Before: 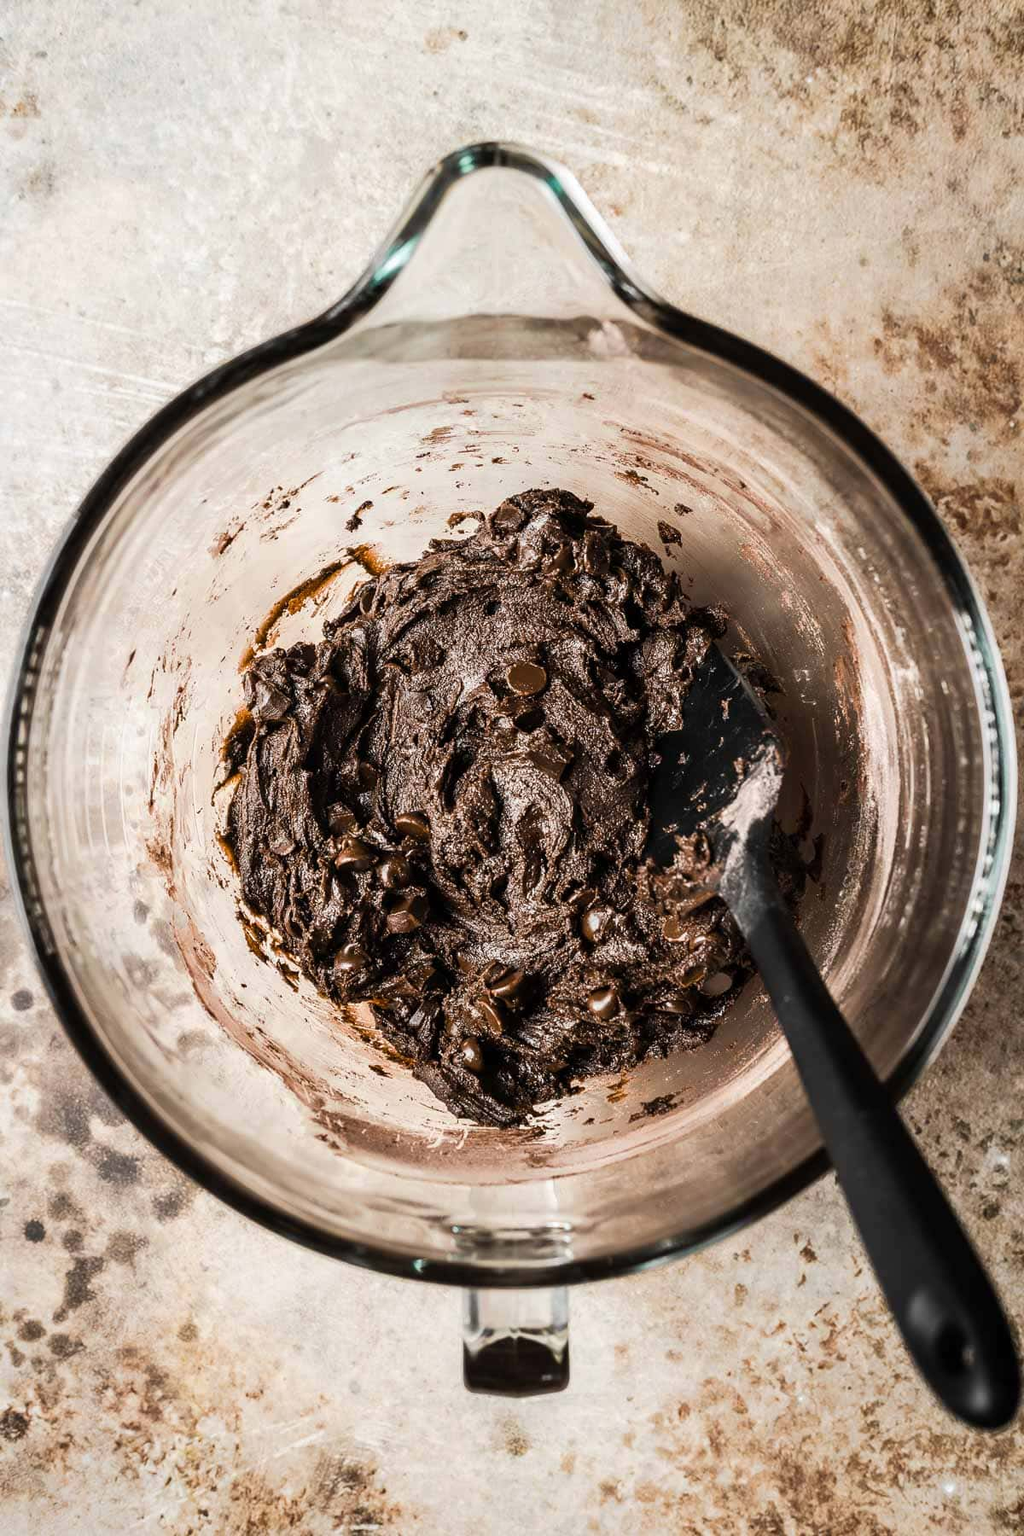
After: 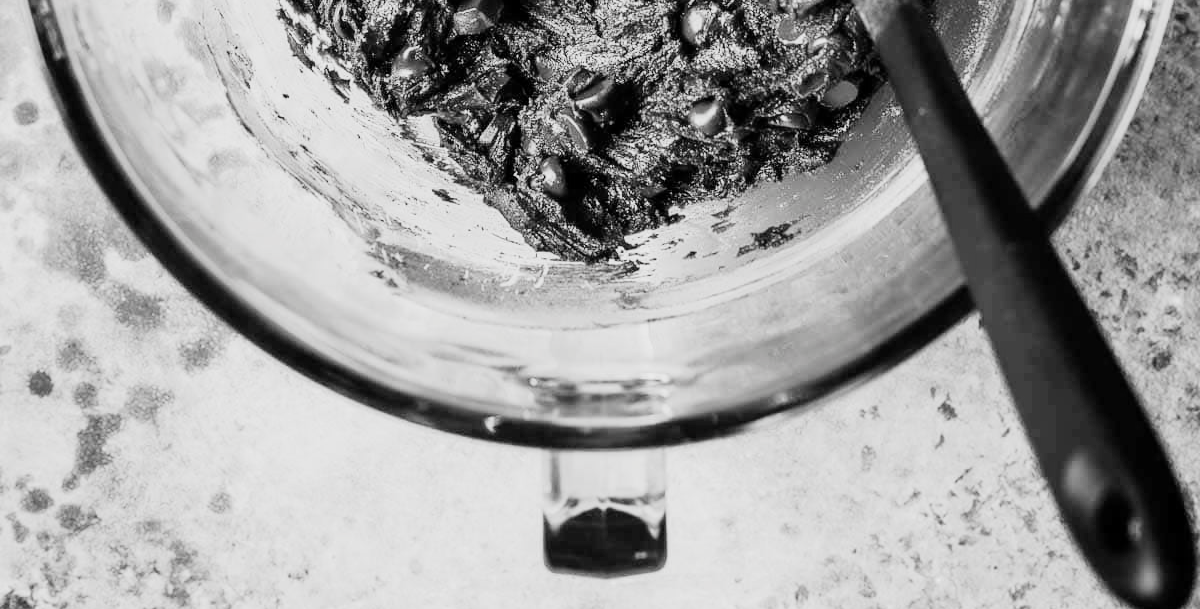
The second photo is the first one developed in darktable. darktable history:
exposure: black level correction 0, exposure 1.171 EV, compensate highlight preservation false
filmic rgb: black relative exposure -6.73 EV, white relative exposure 4.56 EV, hardness 3.25, color science v5 (2021), contrast in shadows safe, contrast in highlights safe
crop and rotate: top 58.887%, bottom 7.241%
contrast brightness saturation: saturation -0.986
